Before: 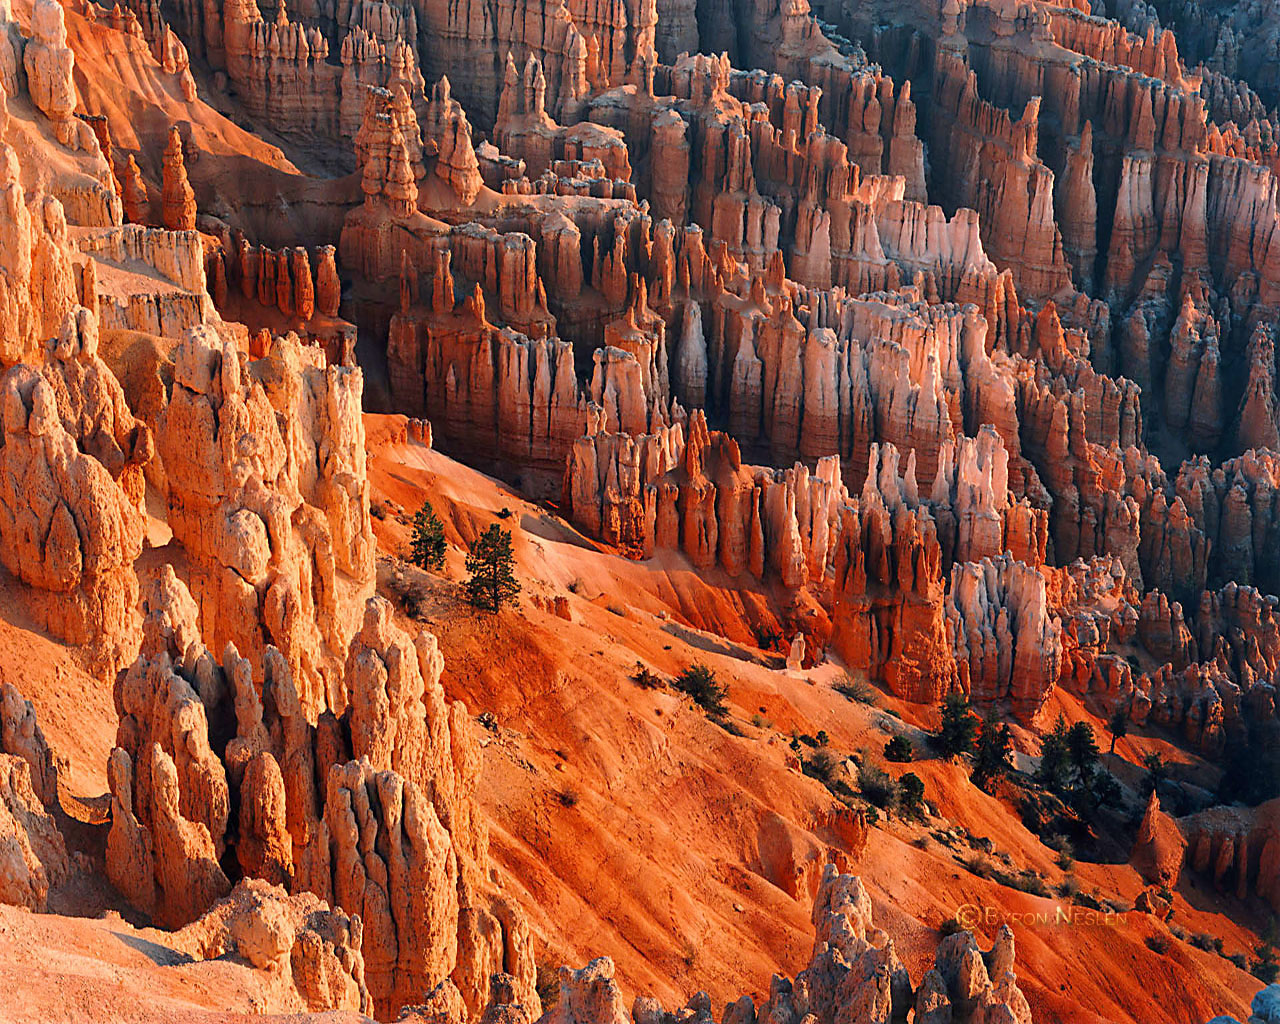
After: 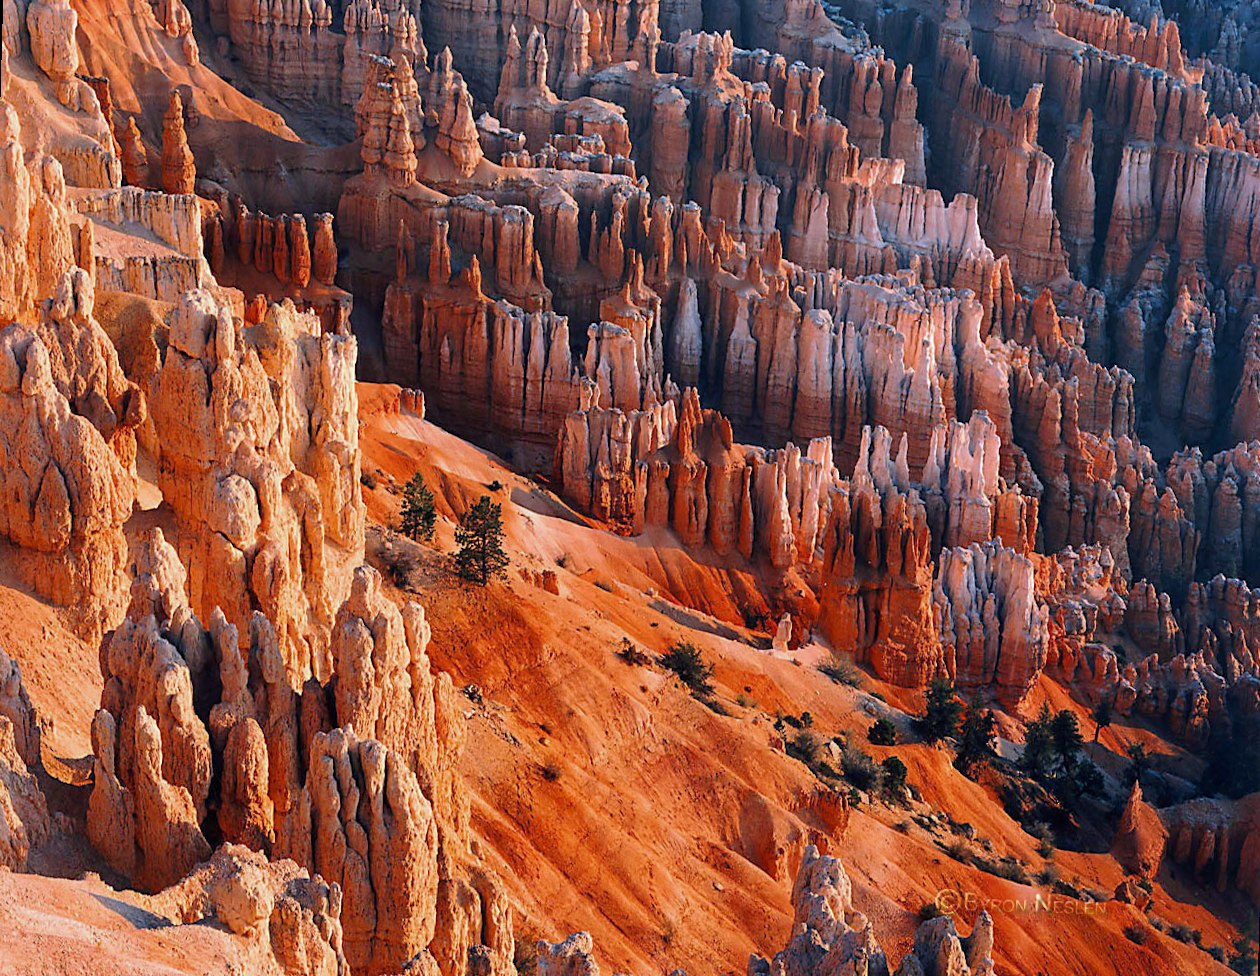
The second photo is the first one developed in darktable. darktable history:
white balance: red 0.948, green 1.02, blue 1.176
rotate and perspective: rotation 1.57°, crop left 0.018, crop right 0.982, crop top 0.039, crop bottom 0.961
